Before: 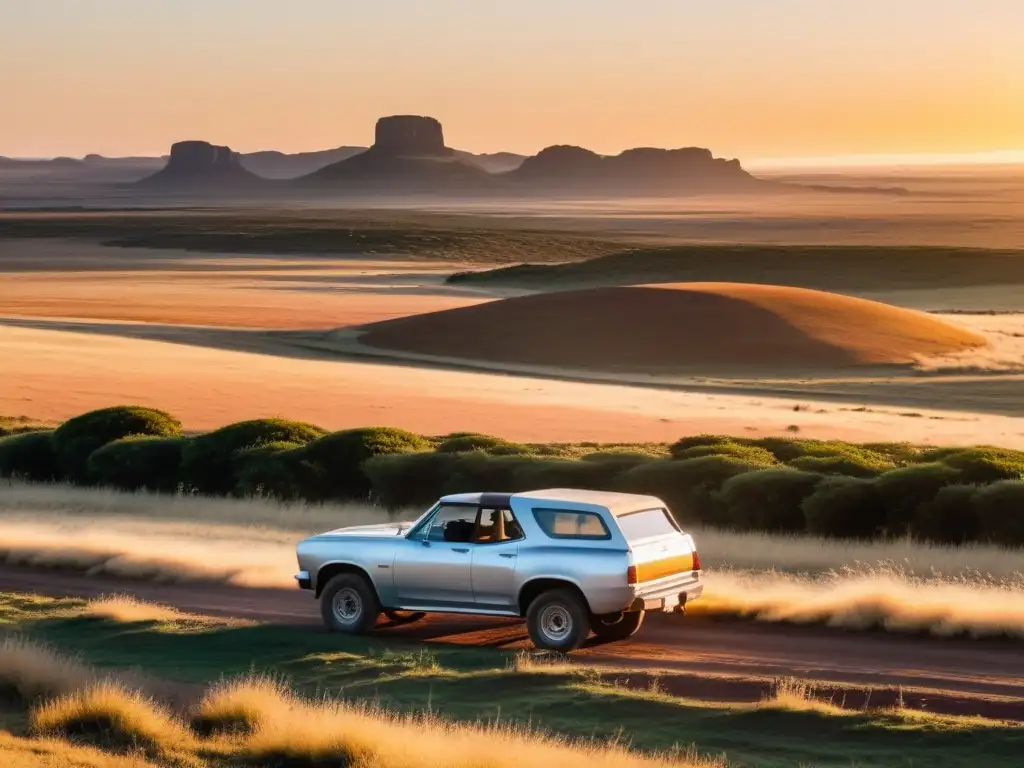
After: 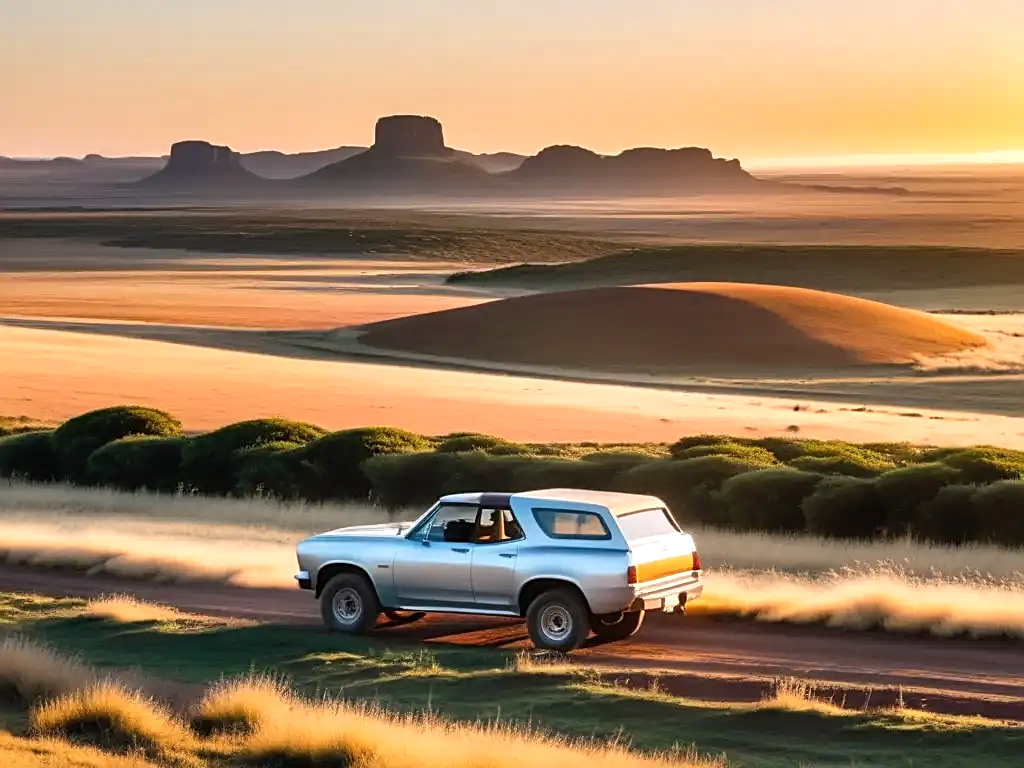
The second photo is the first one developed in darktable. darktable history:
sharpen: on, module defaults
shadows and highlights: soften with gaussian
exposure: exposure 0.299 EV, compensate exposure bias true, compensate highlight preservation false
